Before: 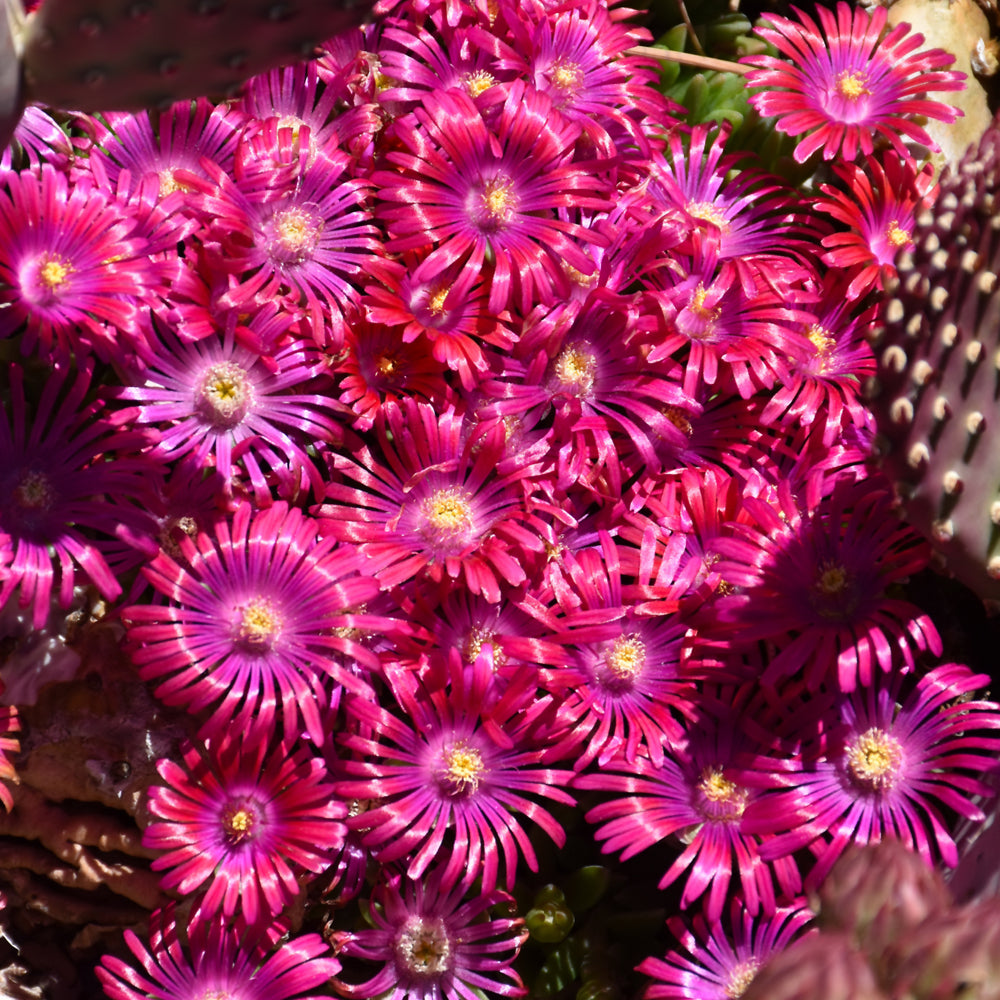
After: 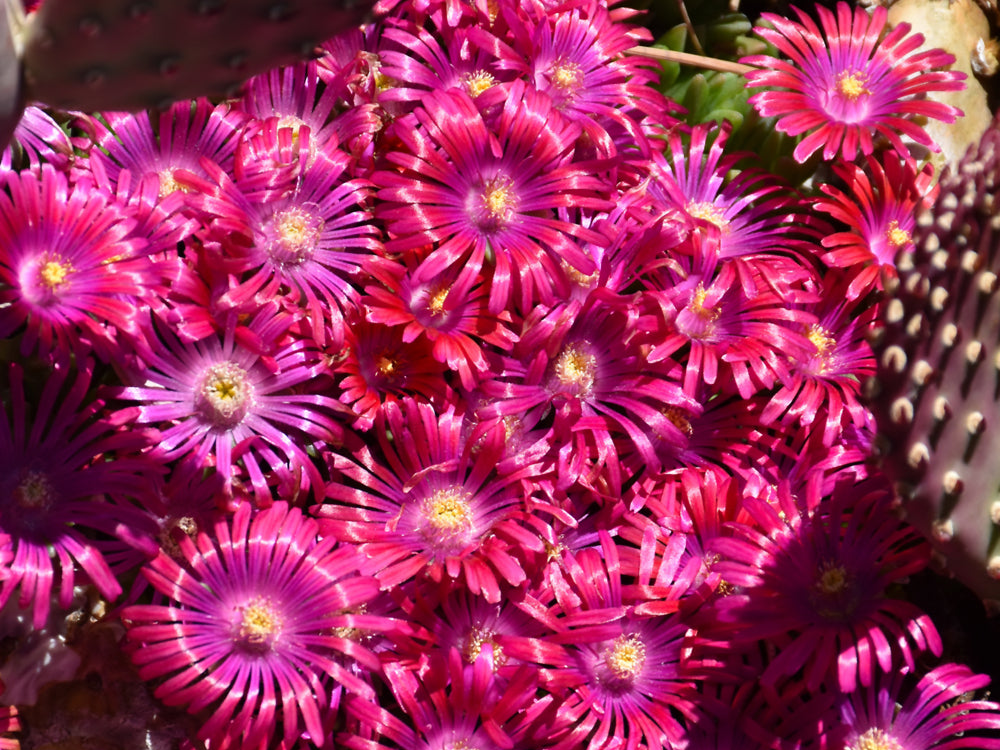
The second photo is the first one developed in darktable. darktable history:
crop: bottom 24.99%
